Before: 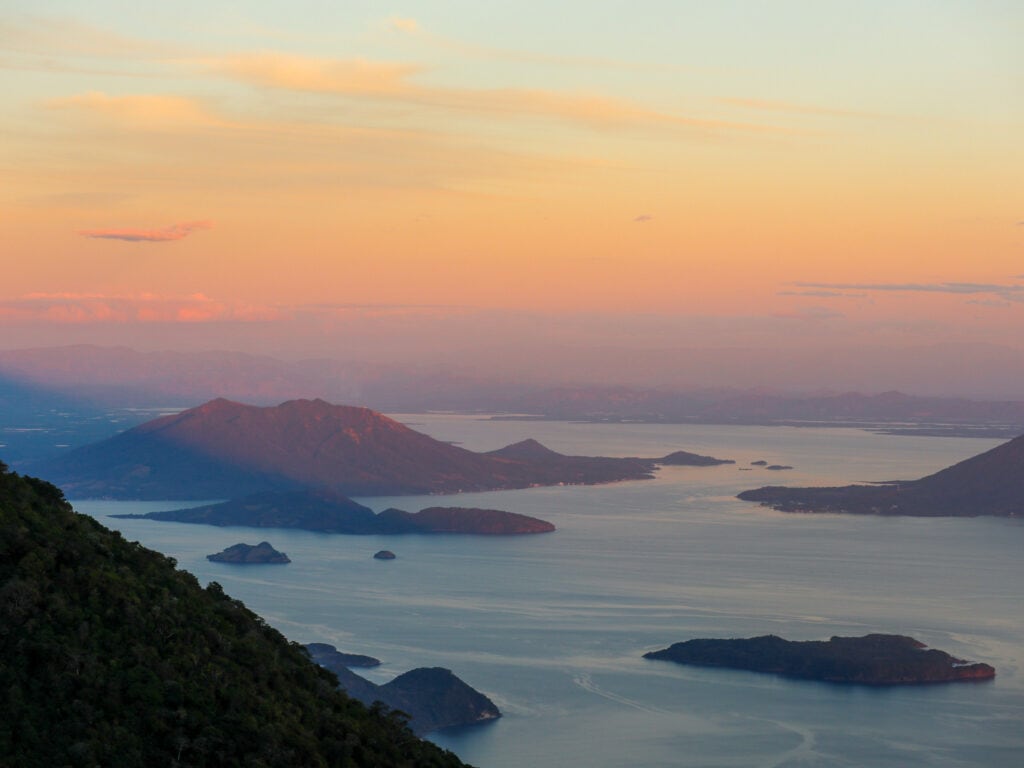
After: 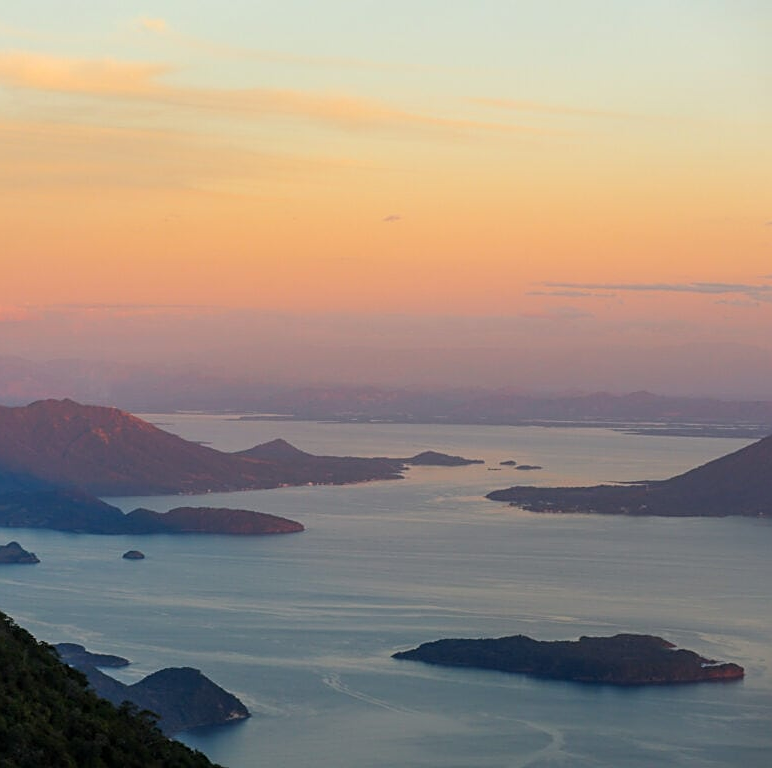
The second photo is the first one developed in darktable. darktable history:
sharpen: on, module defaults
crop and rotate: left 24.6%
